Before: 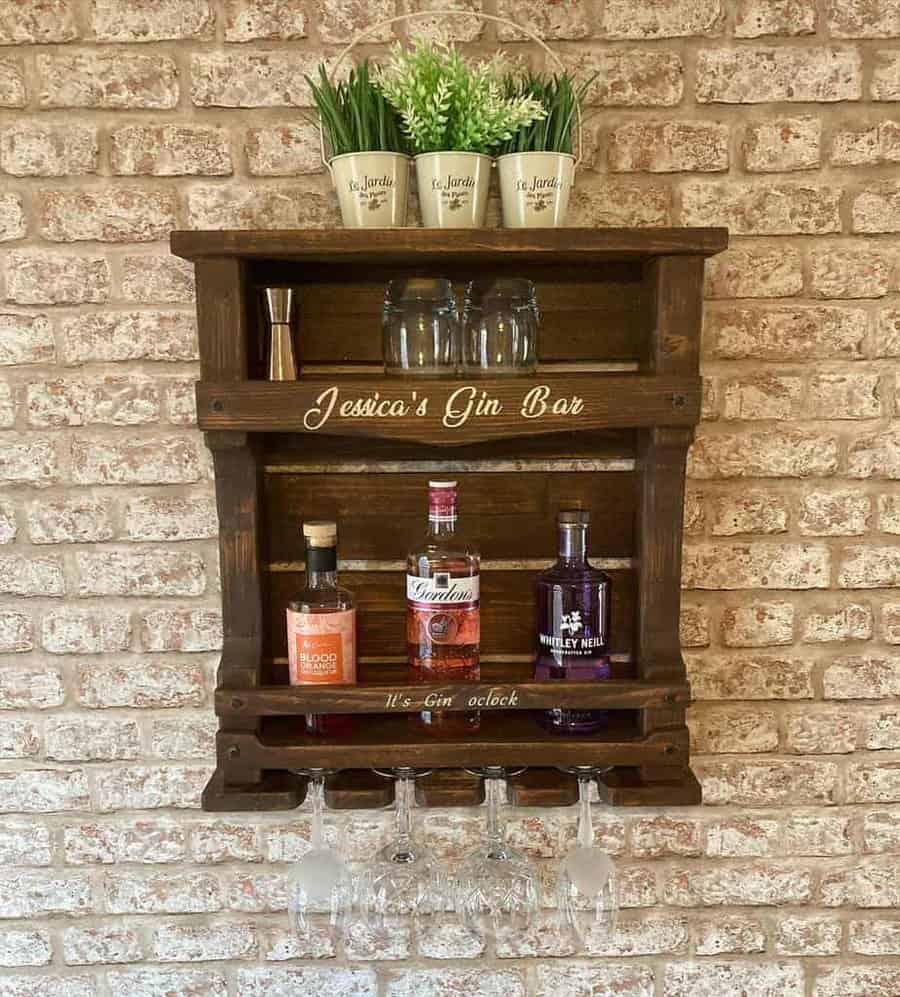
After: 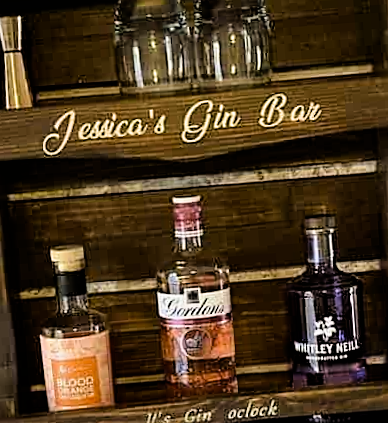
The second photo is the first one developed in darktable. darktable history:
filmic rgb: black relative exposure -4.91 EV, white relative exposure 2.84 EV, hardness 3.7
crop: left 30%, top 30%, right 30%, bottom 30%
rotate and perspective: rotation -4.25°, automatic cropping off
sharpen: on, module defaults
shadows and highlights: radius 125.46, shadows 30.51, highlights -30.51, low approximation 0.01, soften with gaussian
color contrast: green-magenta contrast 0.85, blue-yellow contrast 1.25, unbound 0
